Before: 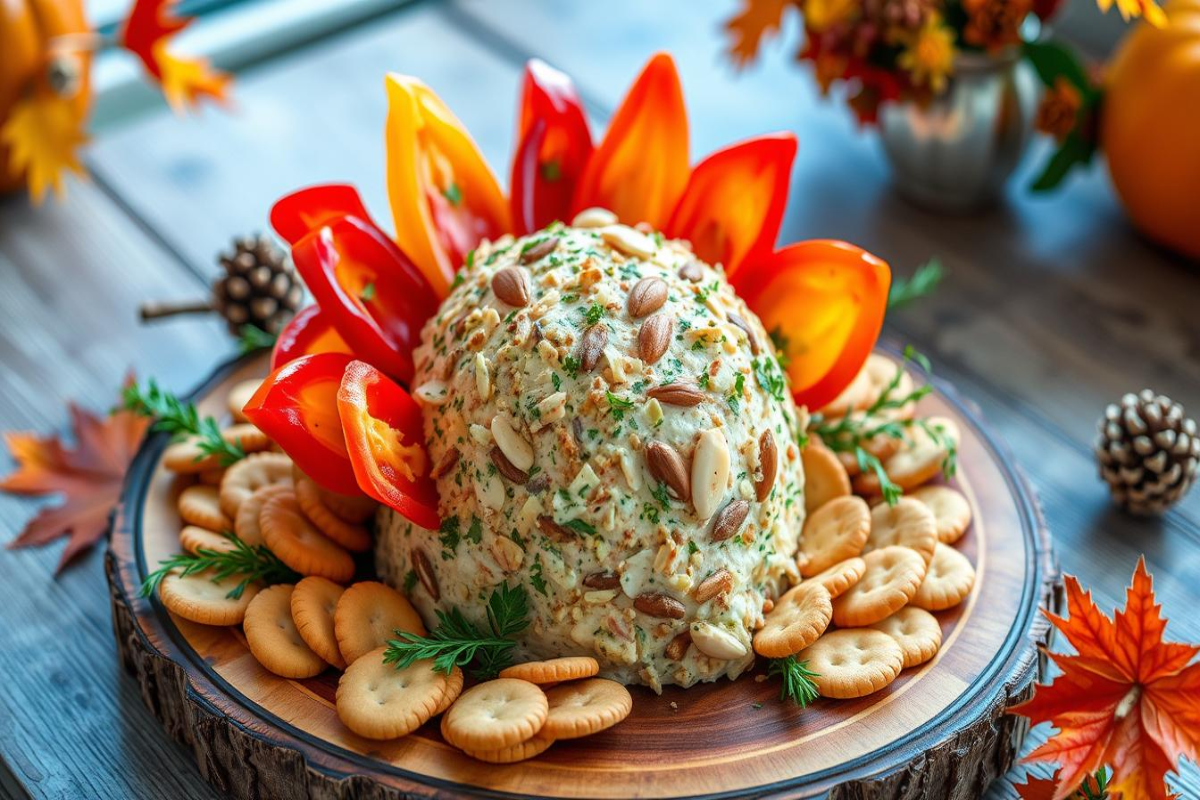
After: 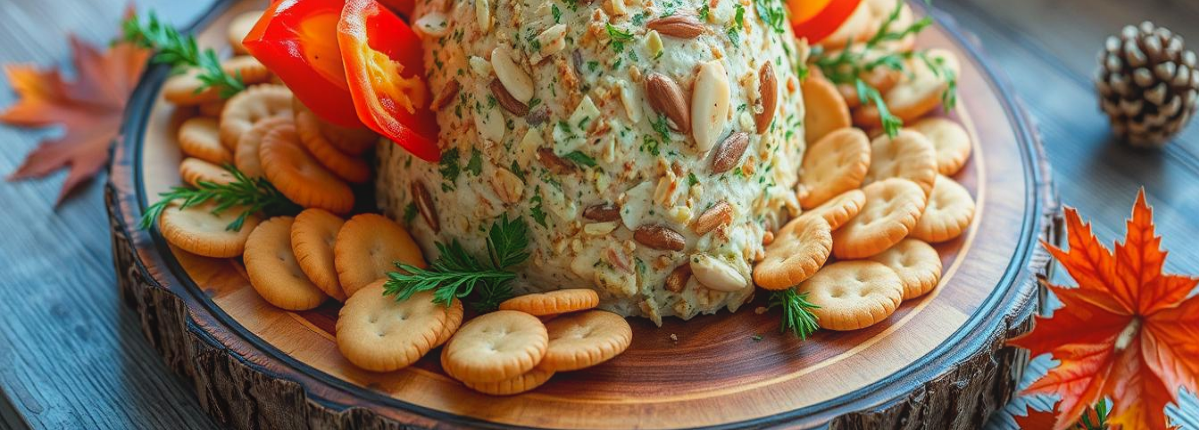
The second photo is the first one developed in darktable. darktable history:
crop and rotate: top 46.237%
contrast equalizer: y [[0.439, 0.44, 0.442, 0.457, 0.493, 0.498], [0.5 ×6], [0.5 ×6], [0 ×6], [0 ×6]]
